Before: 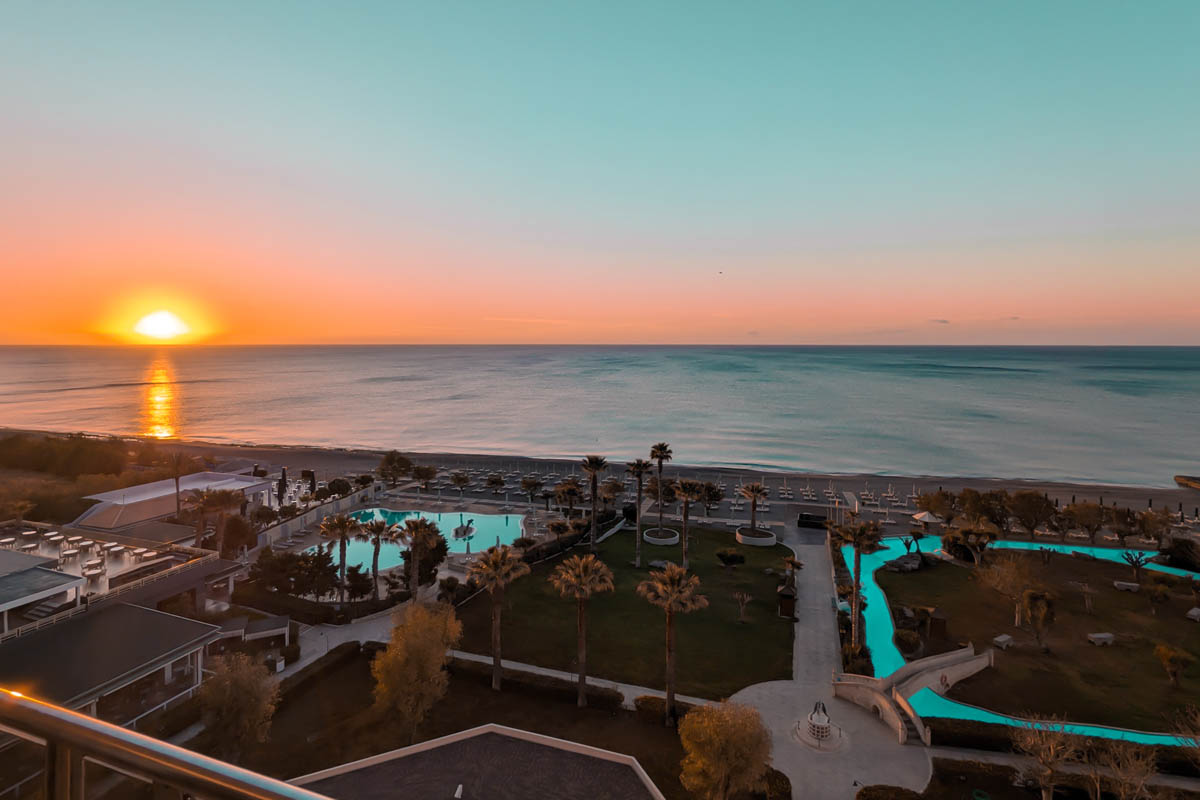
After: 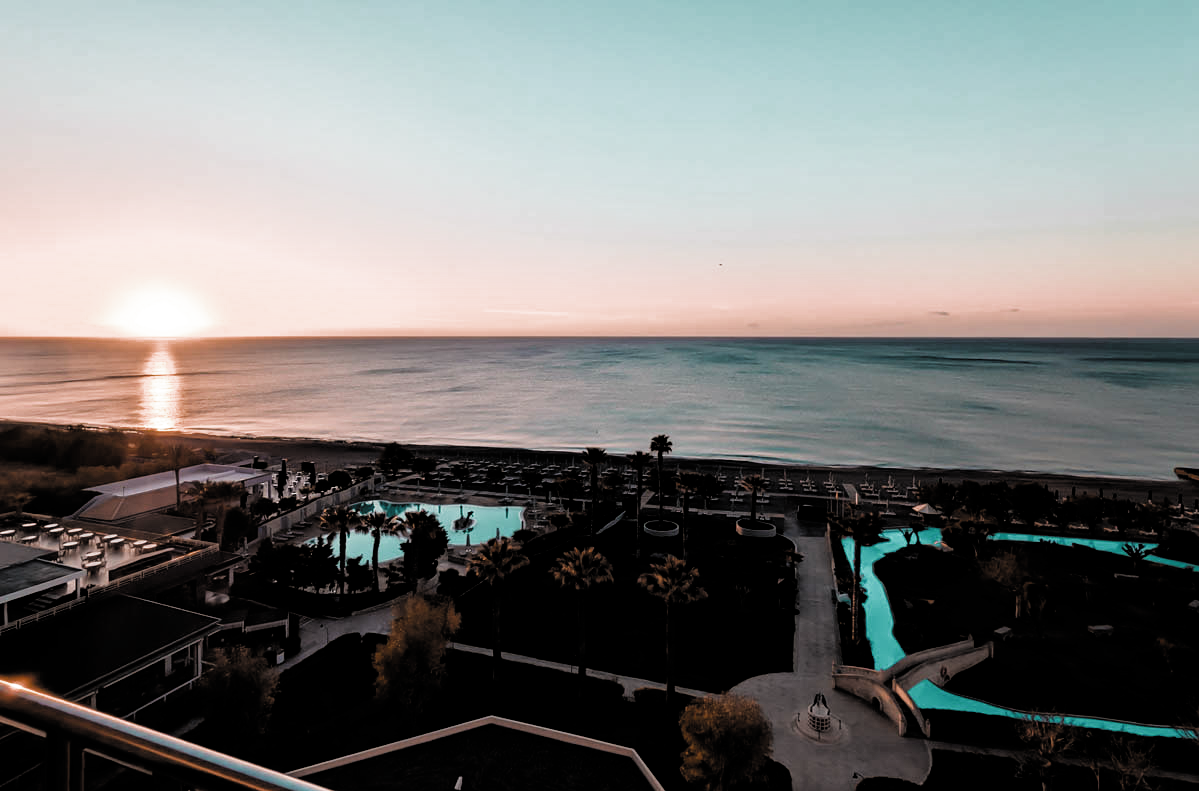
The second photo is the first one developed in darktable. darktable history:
filmic rgb: black relative exposure -3.48 EV, white relative exposure 2.27 EV, threshold 2.96 EV, hardness 3.41, color science v4 (2020), iterations of high-quality reconstruction 0, enable highlight reconstruction true
crop: top 1.123%, right 0.003%
